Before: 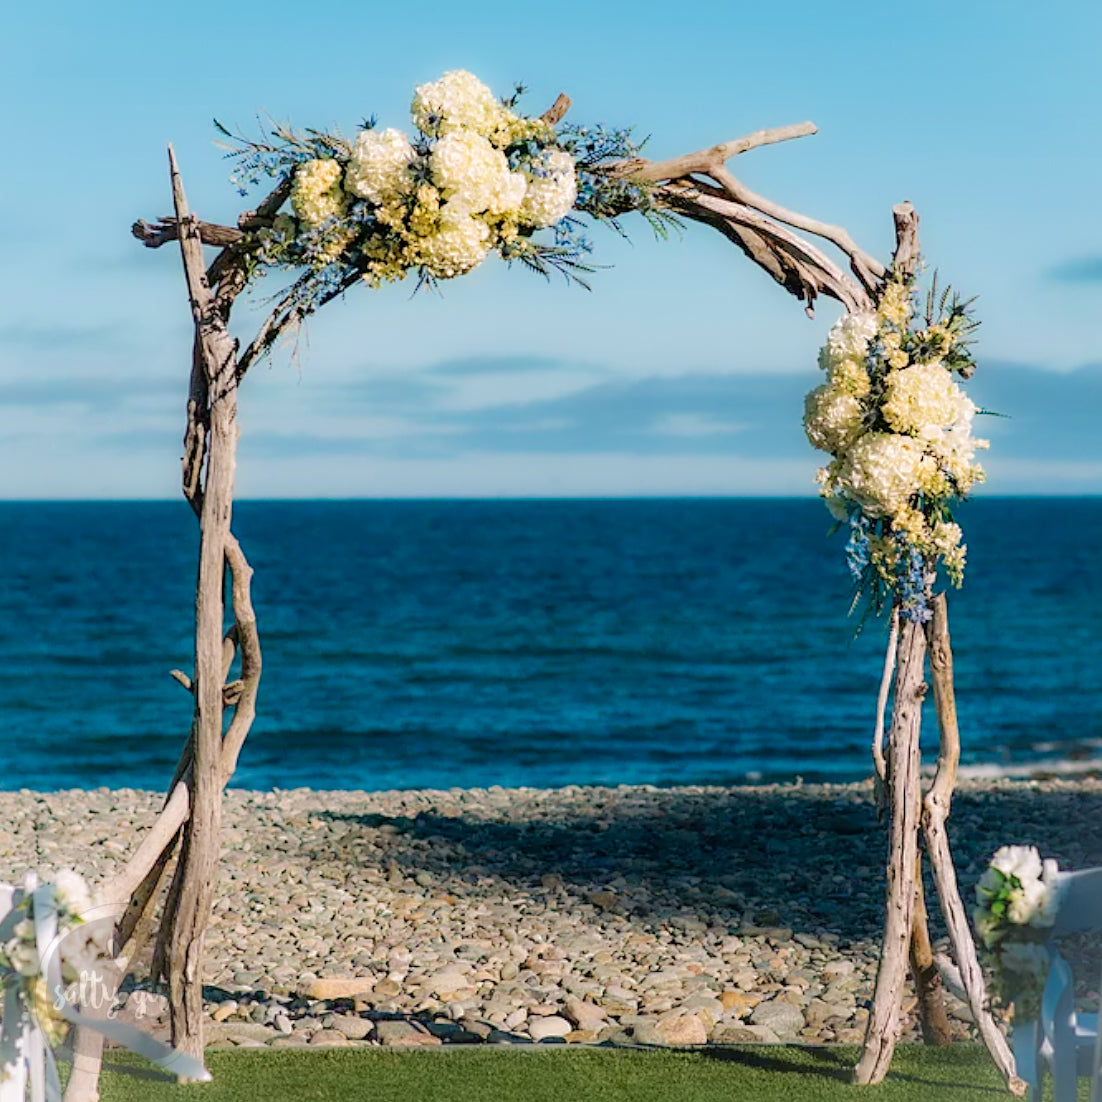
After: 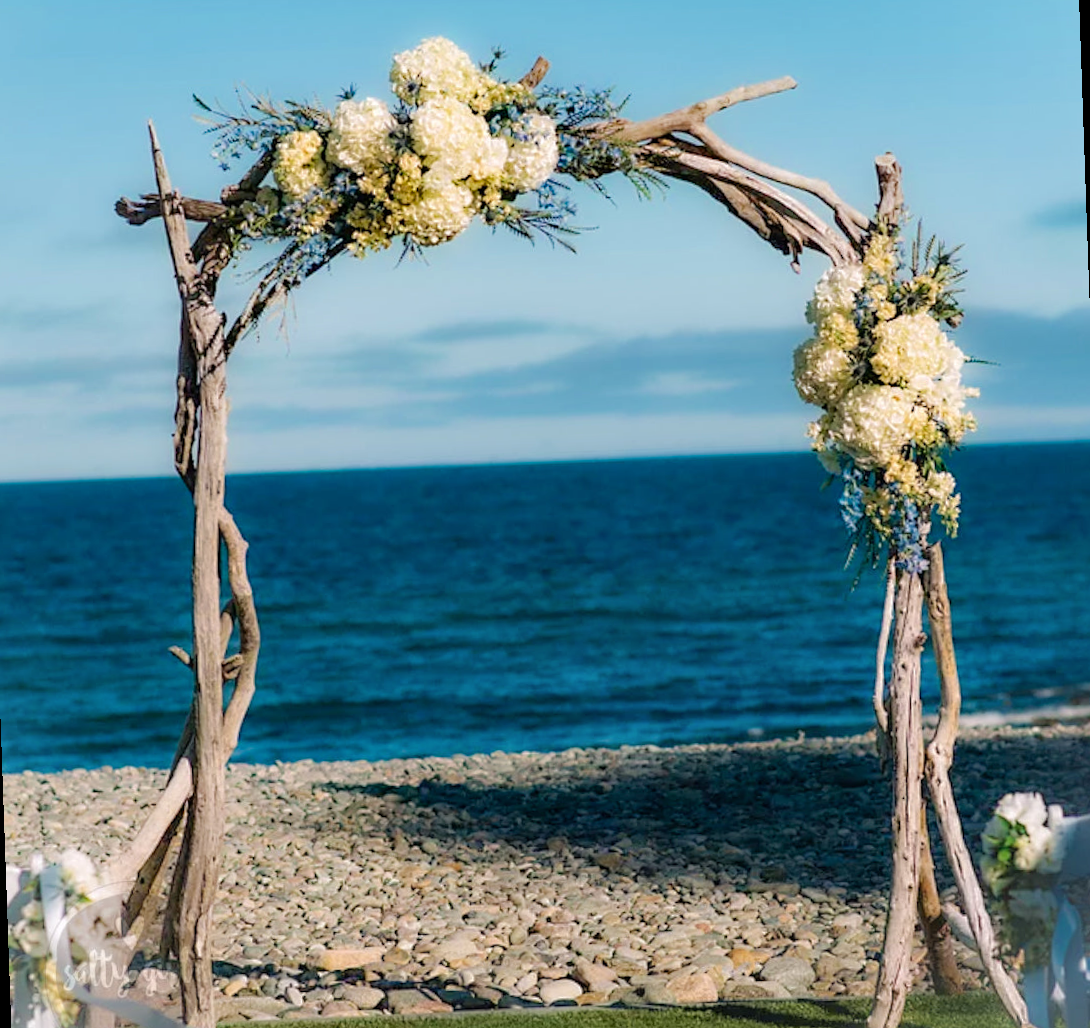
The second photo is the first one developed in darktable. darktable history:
rotate and perspective: rotation -2°, crop left 0.022, crop right 0.978, crop top 0.049, crop bottom 0.951
shadows and highlights: radius 125.46, shadows 30.51, highlights -30.51, low approximation 0.01, soften with gaussian
